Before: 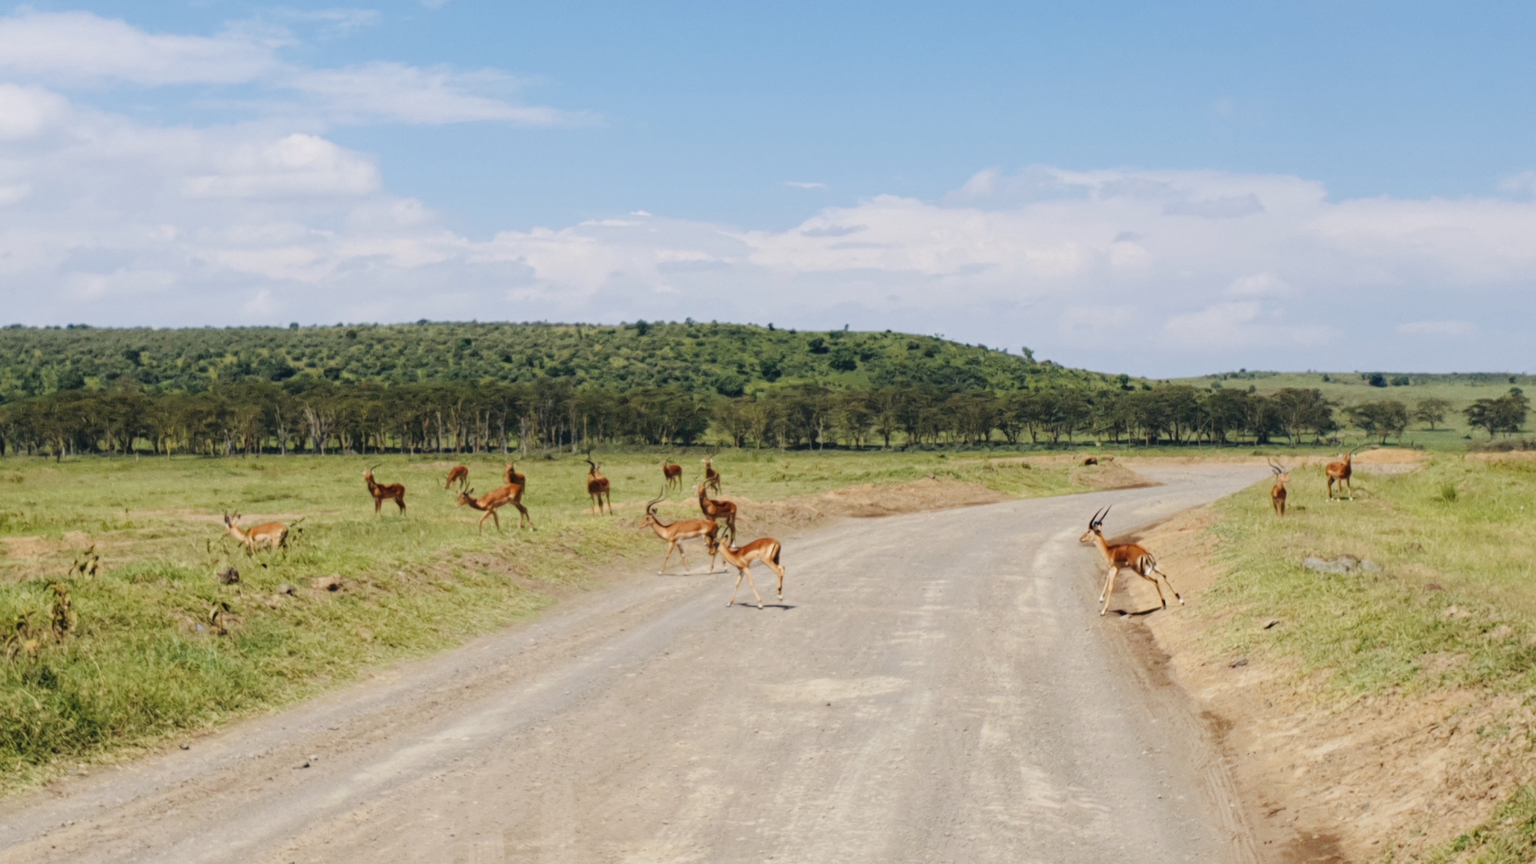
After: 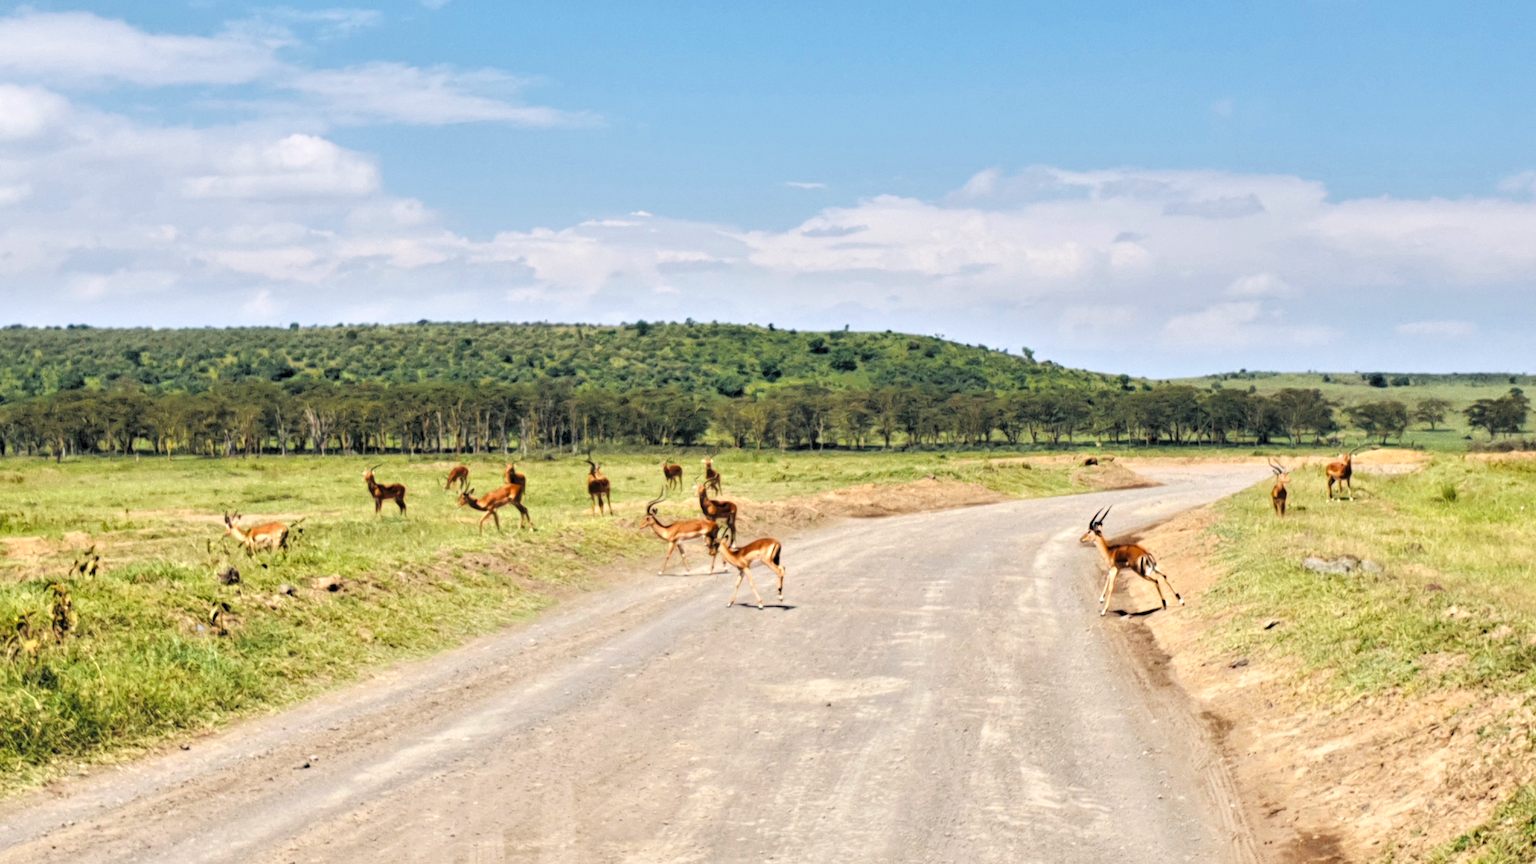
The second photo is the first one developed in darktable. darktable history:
tone equalizer: -8 EV 2 EV, -7 EV 2 EV, -6 EV 2 EV, -5 EV 2 EV, -4 EV 2 EV, -3 EV 1.5 EV, -2 EV 1 EV, -1 EV 0.5 EV
levels: mode automatic, black 0.023%, white 99.97%, levels [0.062, 0.494, 0.925]
